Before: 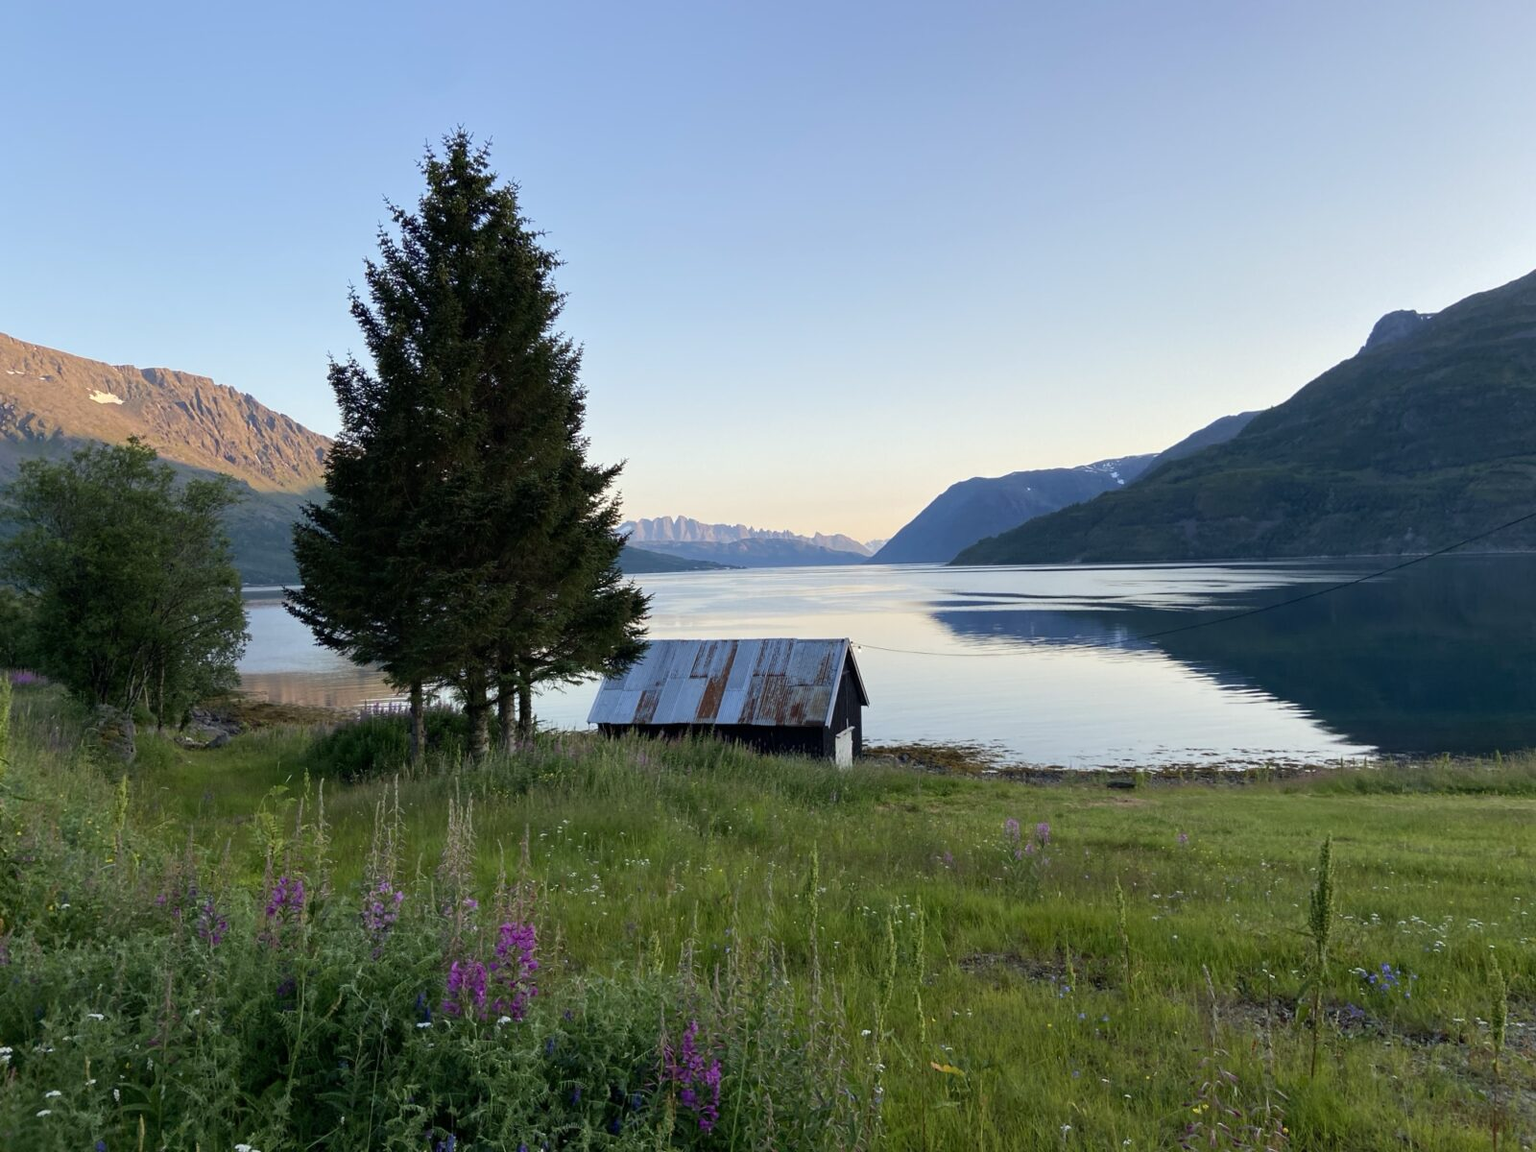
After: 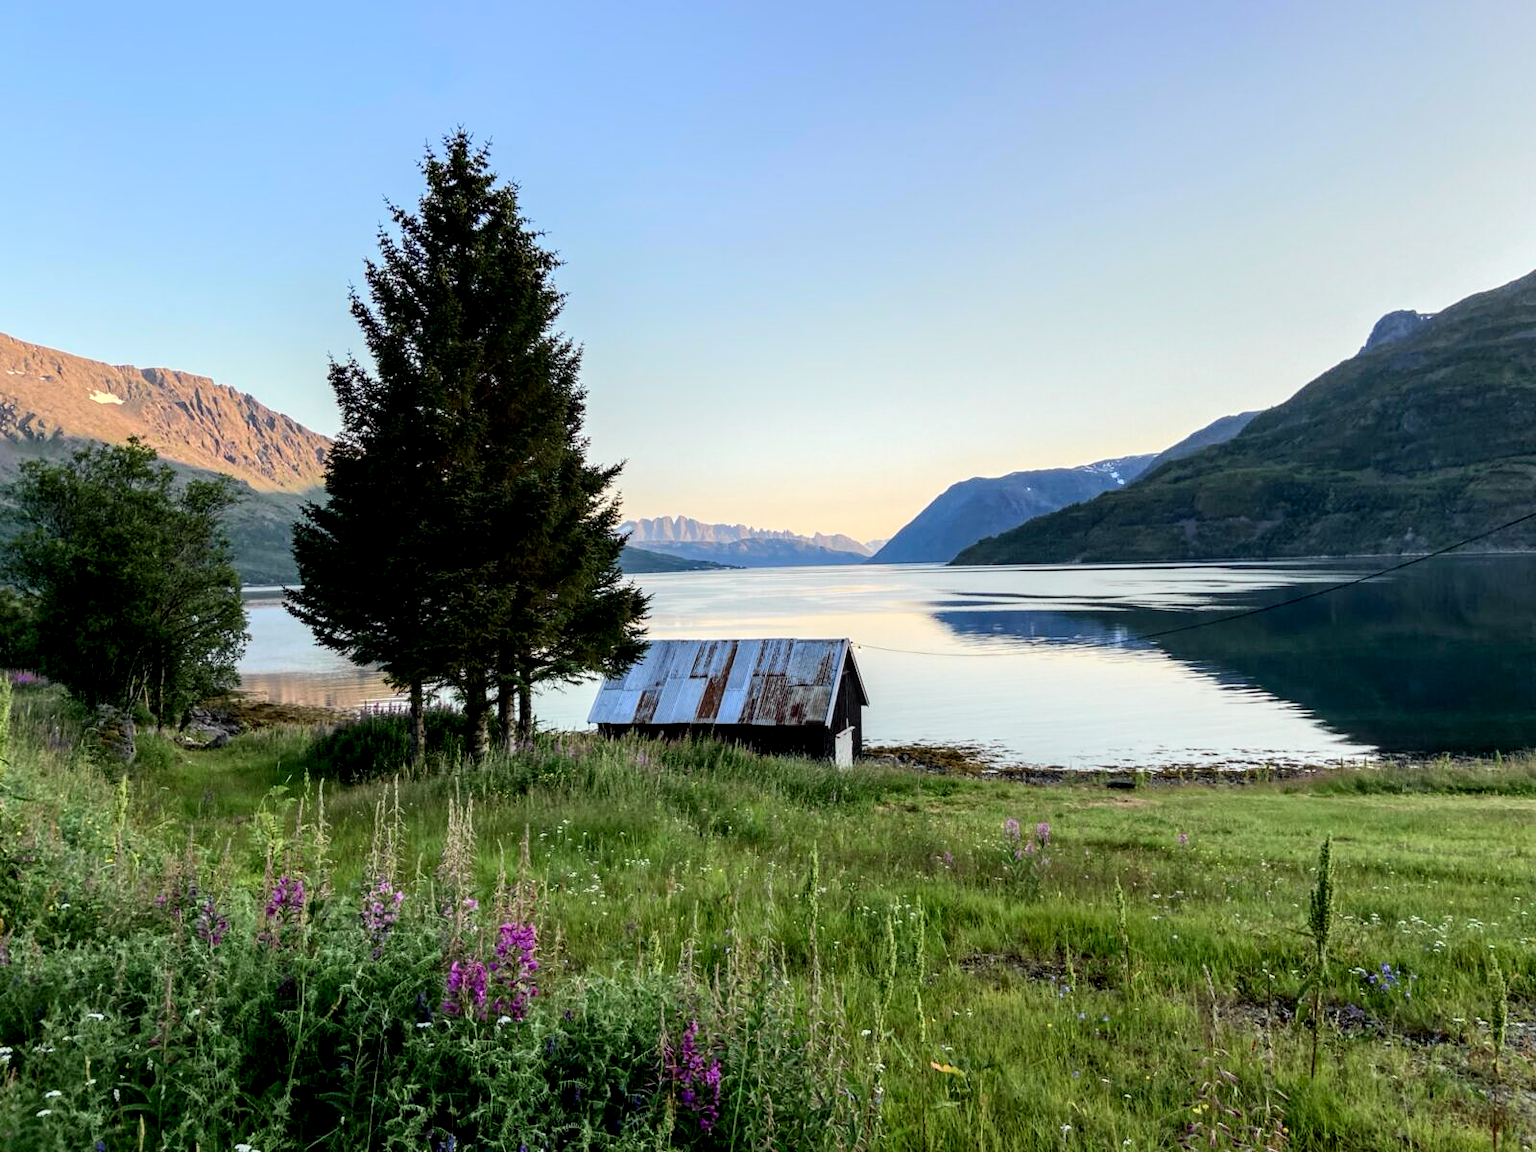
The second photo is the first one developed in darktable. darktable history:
local contrast: highlights 60%, shadows 60%, detail 160%
tone curve: curves: ch0 [(0, 0.019) (0.066, 0.043) (0.189, 0.182) (0.359, 0.417) (0.485, 0.576) (0.656, 0.734) (0.851, 0.861) (0.997, 0.959)]; ch1 [(0, 0) (0.179, 0.123) (0.381, 0.36) (0.425, 0.41) (0.474, 0.472) (0.499, 0.501) (0.514, 0.517) (0.571, 0.584) (0.649, 0.677) (0.812, 0.856) (1, 1)]; ch2 [(0, 0) (0.246, 0.214) (0.421, 0.427) (0.459, 0.484) (0.5, 0.504) (0.518, 0.523) (0.529, 0.544) (0.56, 0.581) (0.617, 0.631) (0.744, 0.734) (0.867, 0.821) (0.993, 0.889)], color space Lab, independent channels, preserve colors none
